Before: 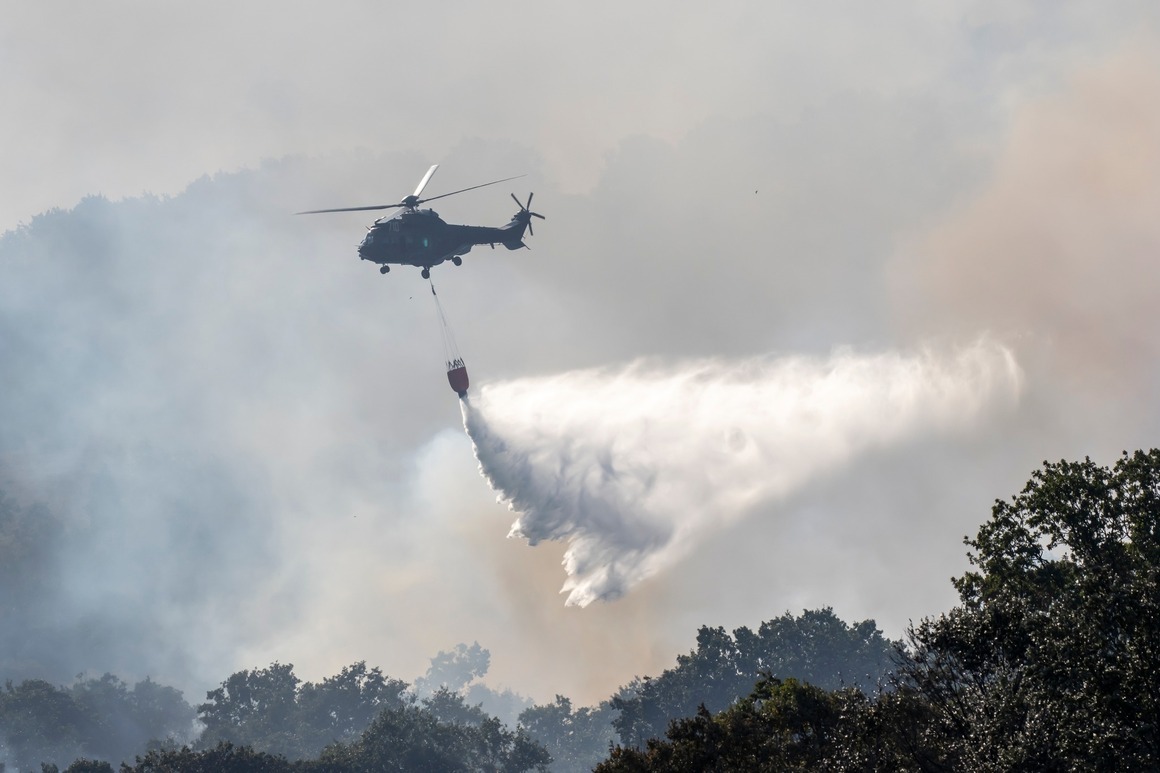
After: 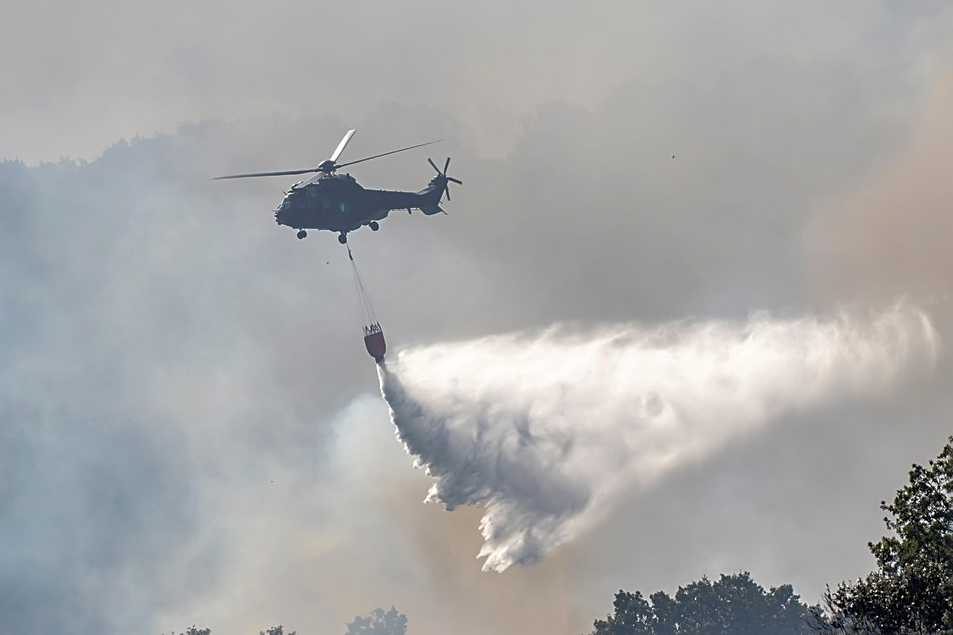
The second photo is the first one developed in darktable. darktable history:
crop and rotate: left 7.196%, top 4.574%, right 10.605%, bottom 13.178%
sharpen: on, module defaults
shadows and highlights: on, module defaults
